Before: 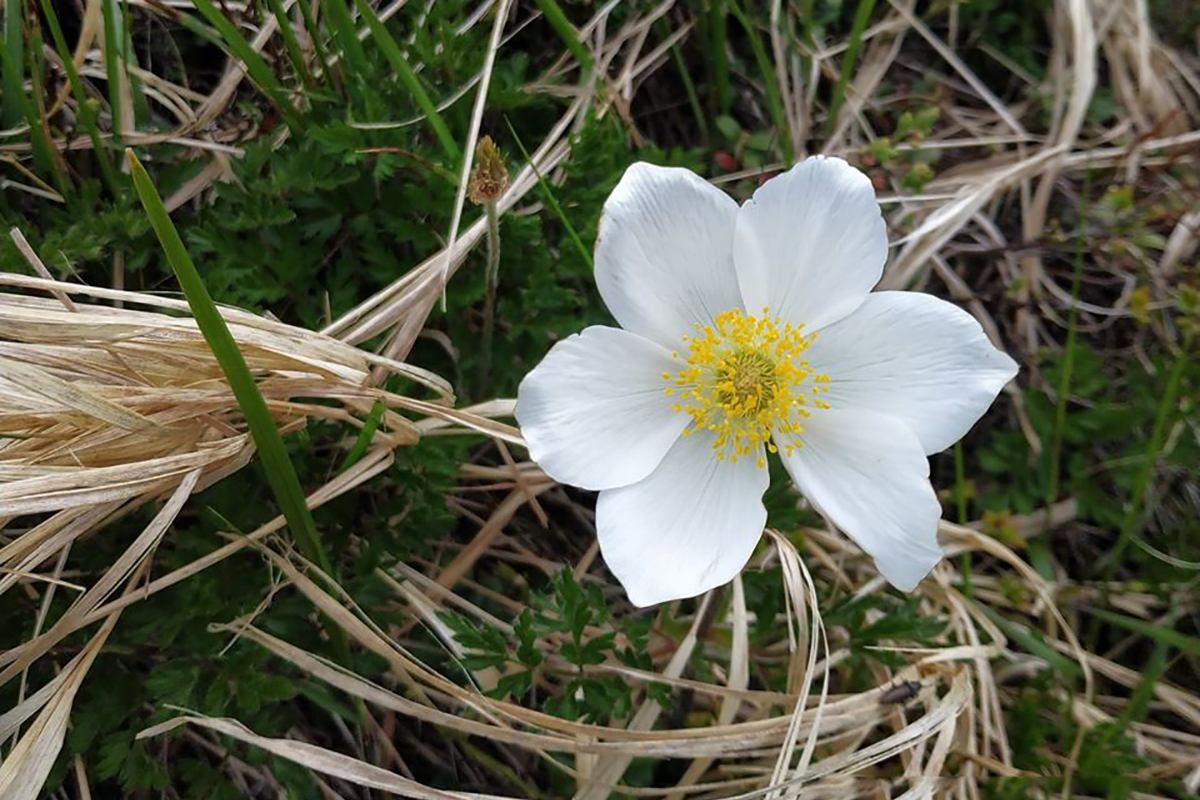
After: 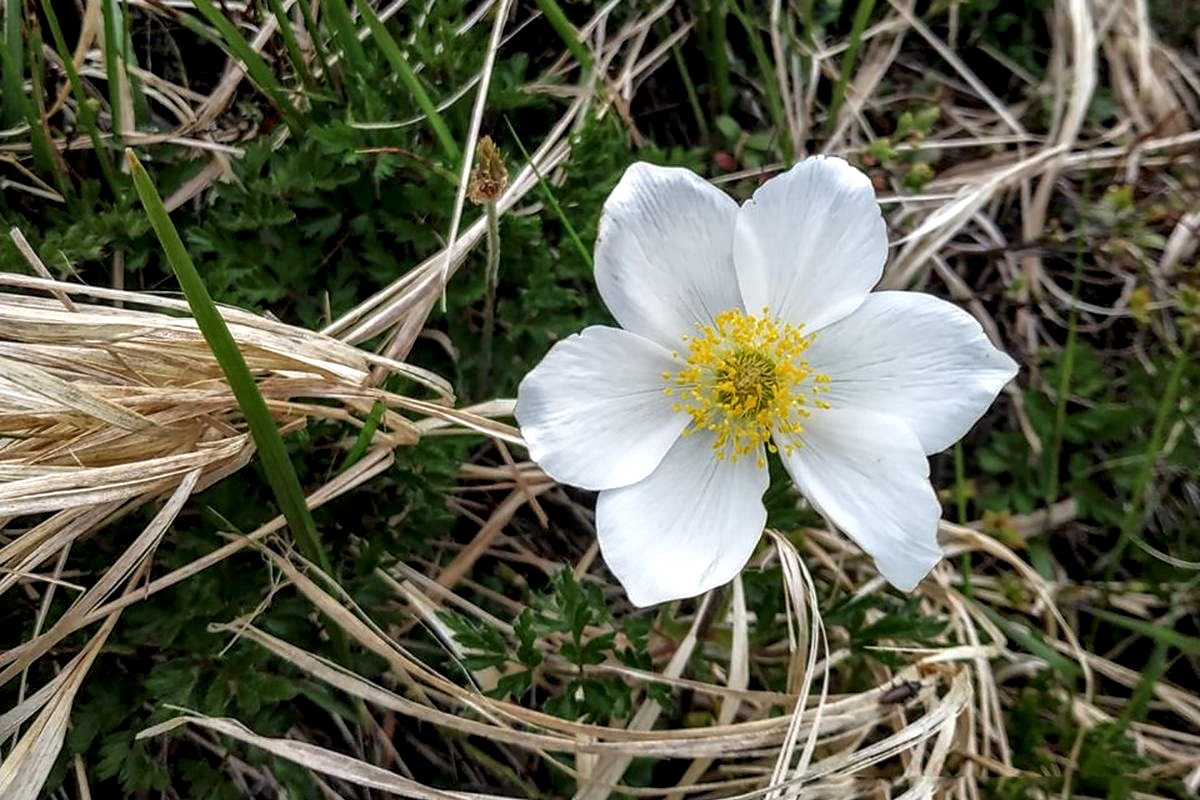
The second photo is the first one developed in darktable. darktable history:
local contrast: detail 160%
